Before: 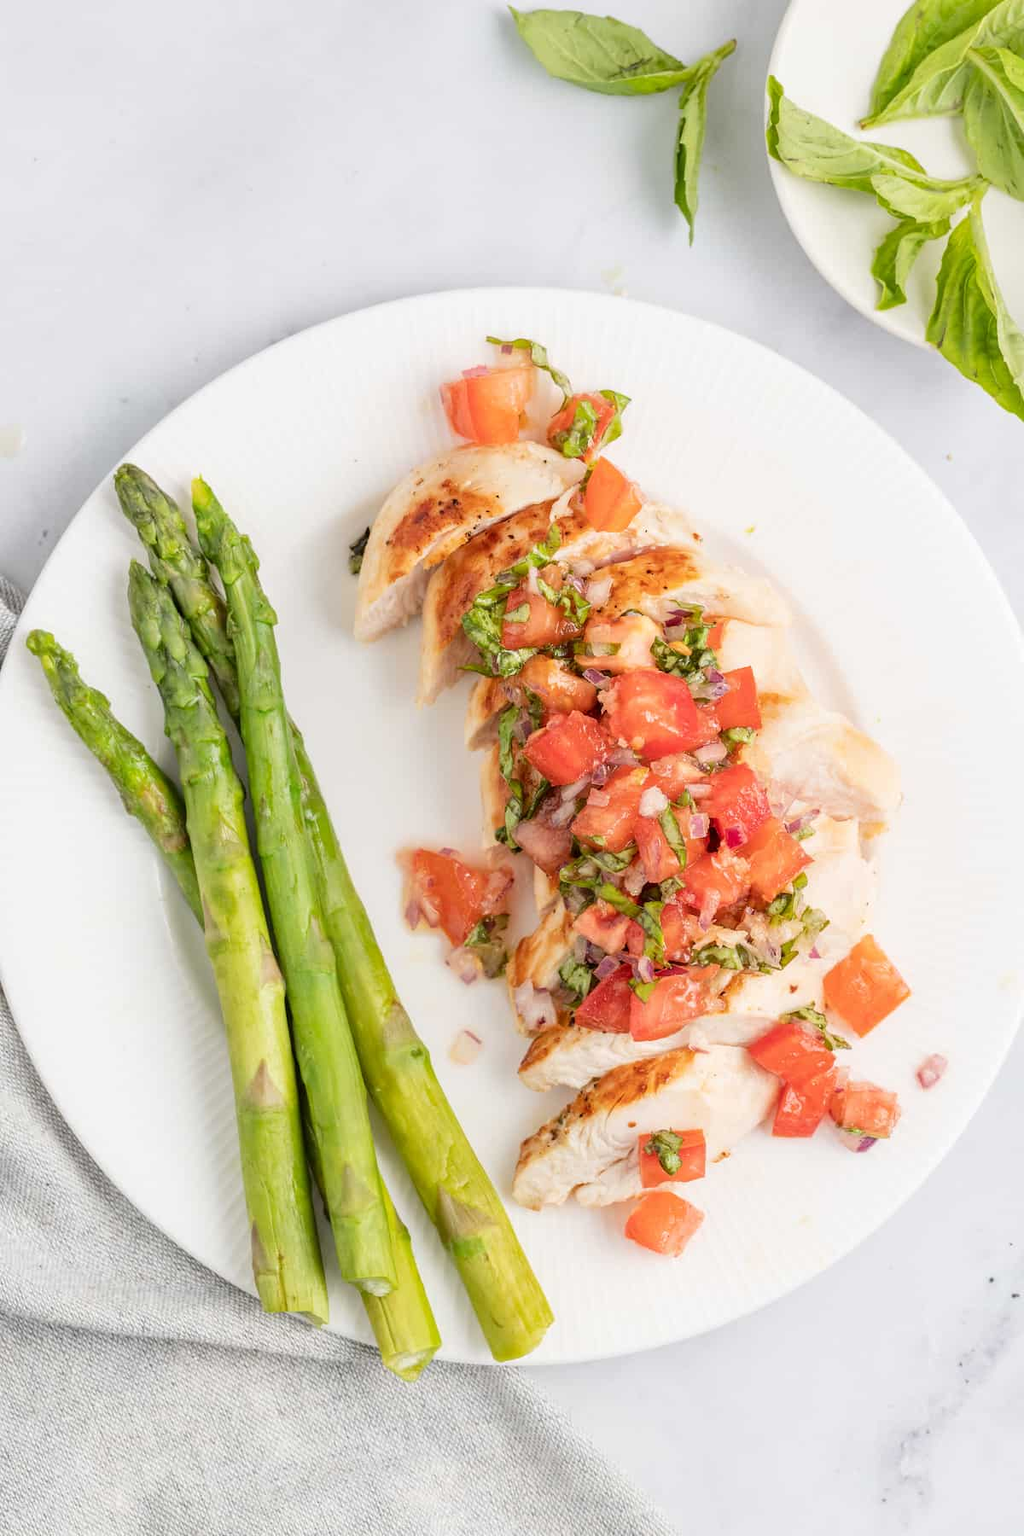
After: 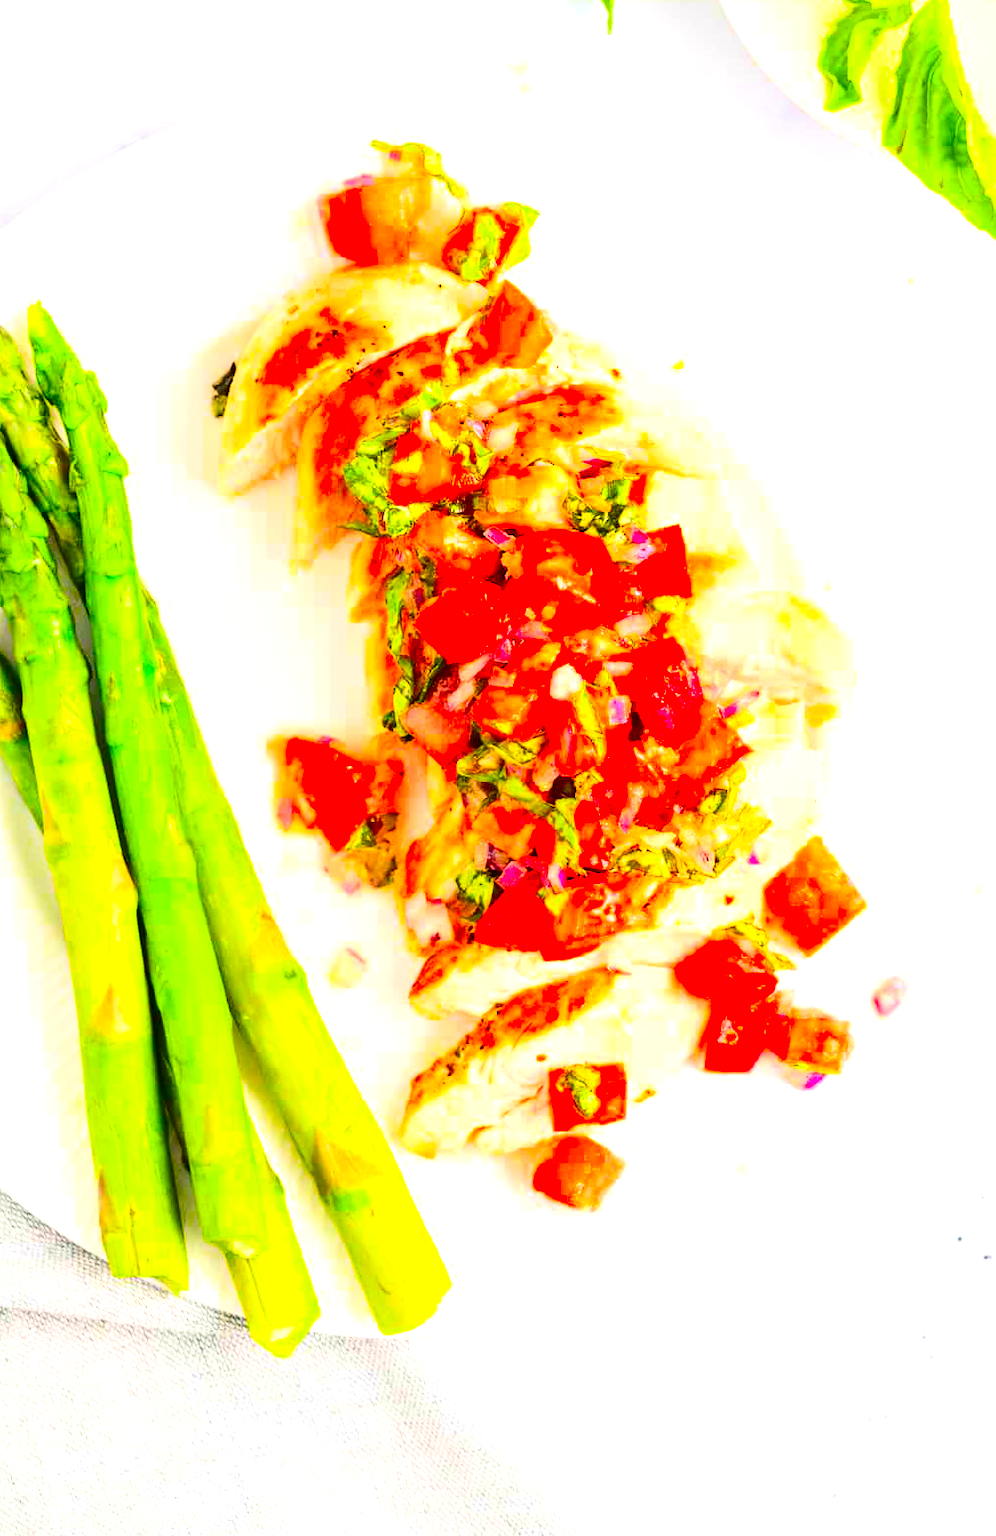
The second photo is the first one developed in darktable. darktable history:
color balance rgb: shadows lift › chroma 2.052%, shadows lift › hue 216.16°, highlights gain › chroma 0.121%, highlights gain › hue 332.17°, perceptual saturation grading › global saturation 30.395%, global vibrance 20%
exposure: black level correction 0, exposure 0.898 EV, compensate exposure bias true, compensate highlight preservation false
crop: left 16.34%, top 14.058%
contrast brightness saturation: contrast 0.268, brightness 0.011, saturation 0.888
